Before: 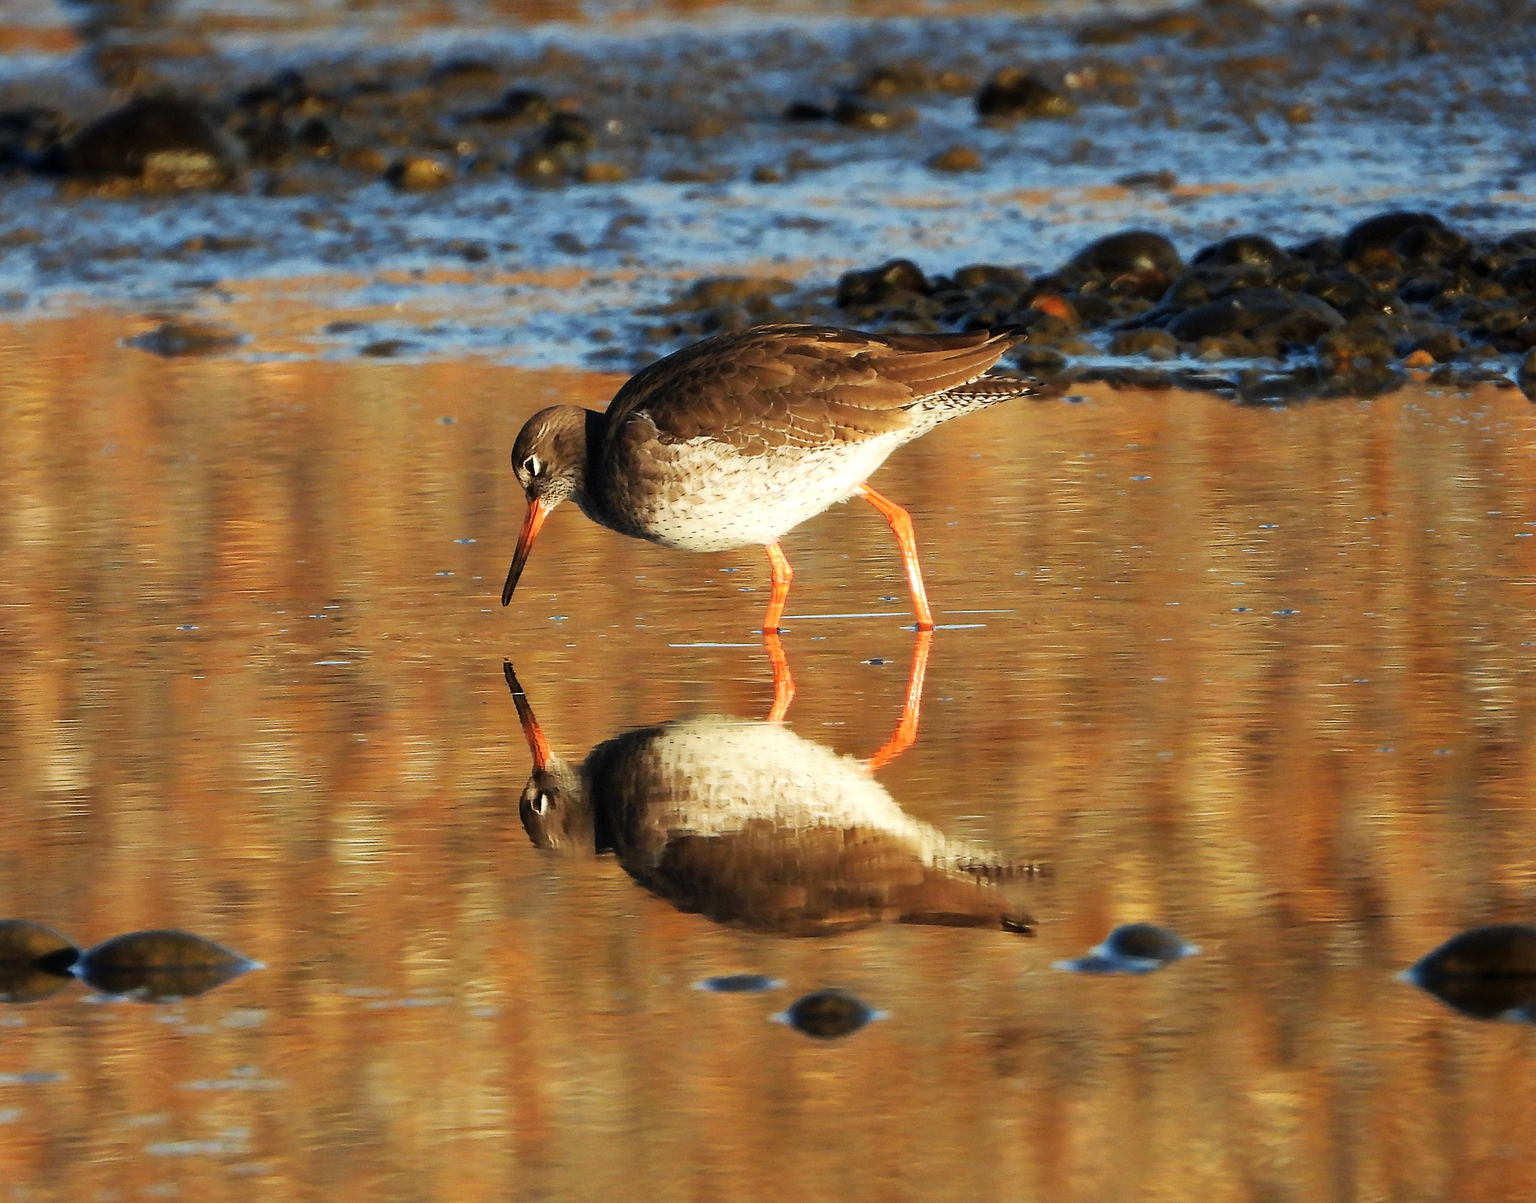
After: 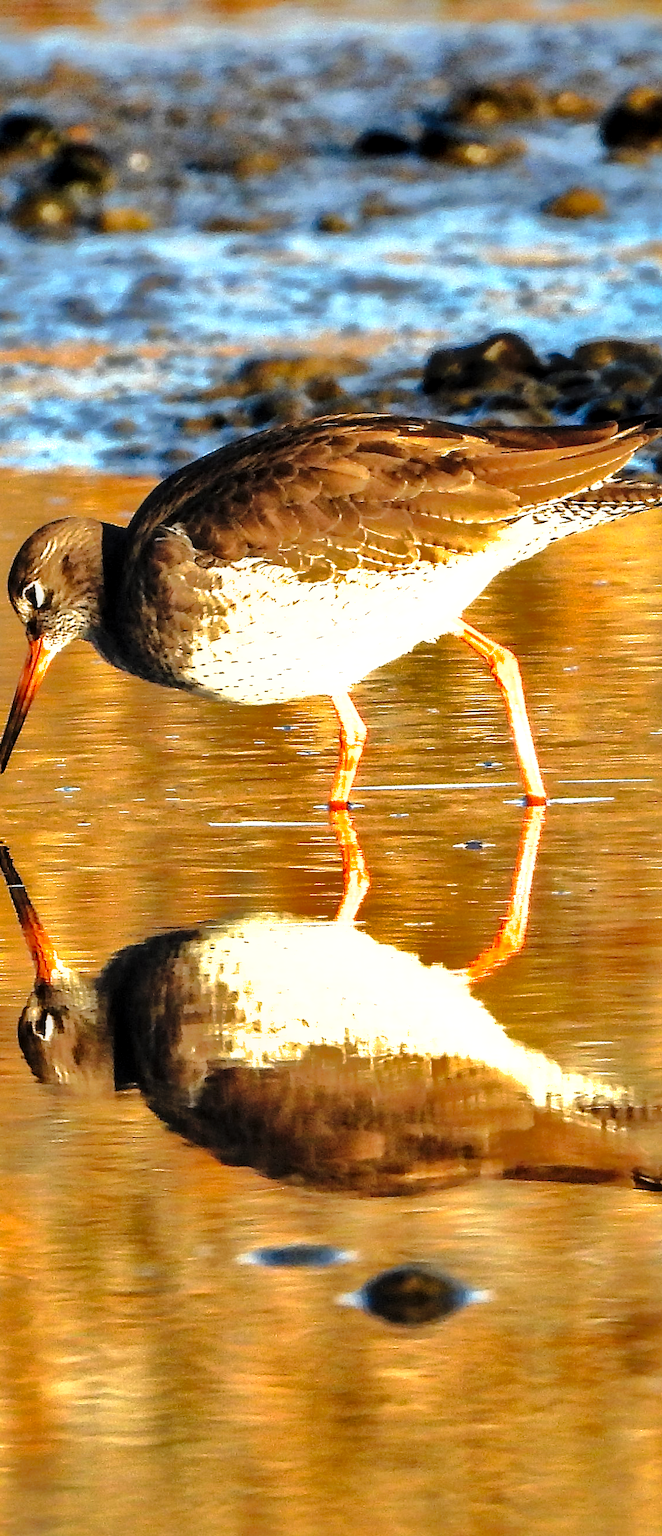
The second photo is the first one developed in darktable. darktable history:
exposure: black level correction 0, exposure 1.097 EV, compensate highlight preservation false
crop: left 32.926%, right 33.322%
shadows and highlights: shadows 25.71, highlights -69.41
levels: mode automatic, black 0.106%
contrast brightness saturation: contrast 0.145
local contrast: on, module defaults
tone curve: curves: ch0 [(0.003, 0) (0.066, 0.031) (0.16, 0.089) (0.269, 0.218) (0.395, 0.408) (0.517, 0.56) (0.684, 0.734) (0.791, 0.814) (1, 1)]; ch1 [(0, 0) (0.164, 0.115) (0.337, 0.332) (0.39, 0.398) (0.464, 0.461) (0.501, 0.5) (0.507, 0.5) (0.534, 0.532) (0.577, 0.59) (0.652, 0.681) (0.733, 0.764) (0.819, 0.823) (1, 1)]; ch2 [(0, 0) (0.337, 0.382) (0.464, 0.476) (0.501, 0.5) (0.527, 0.54) (0.551, 0.565) (0.628, 0.632) (0.689, 0.686) (1, 1)], preserve colors none
